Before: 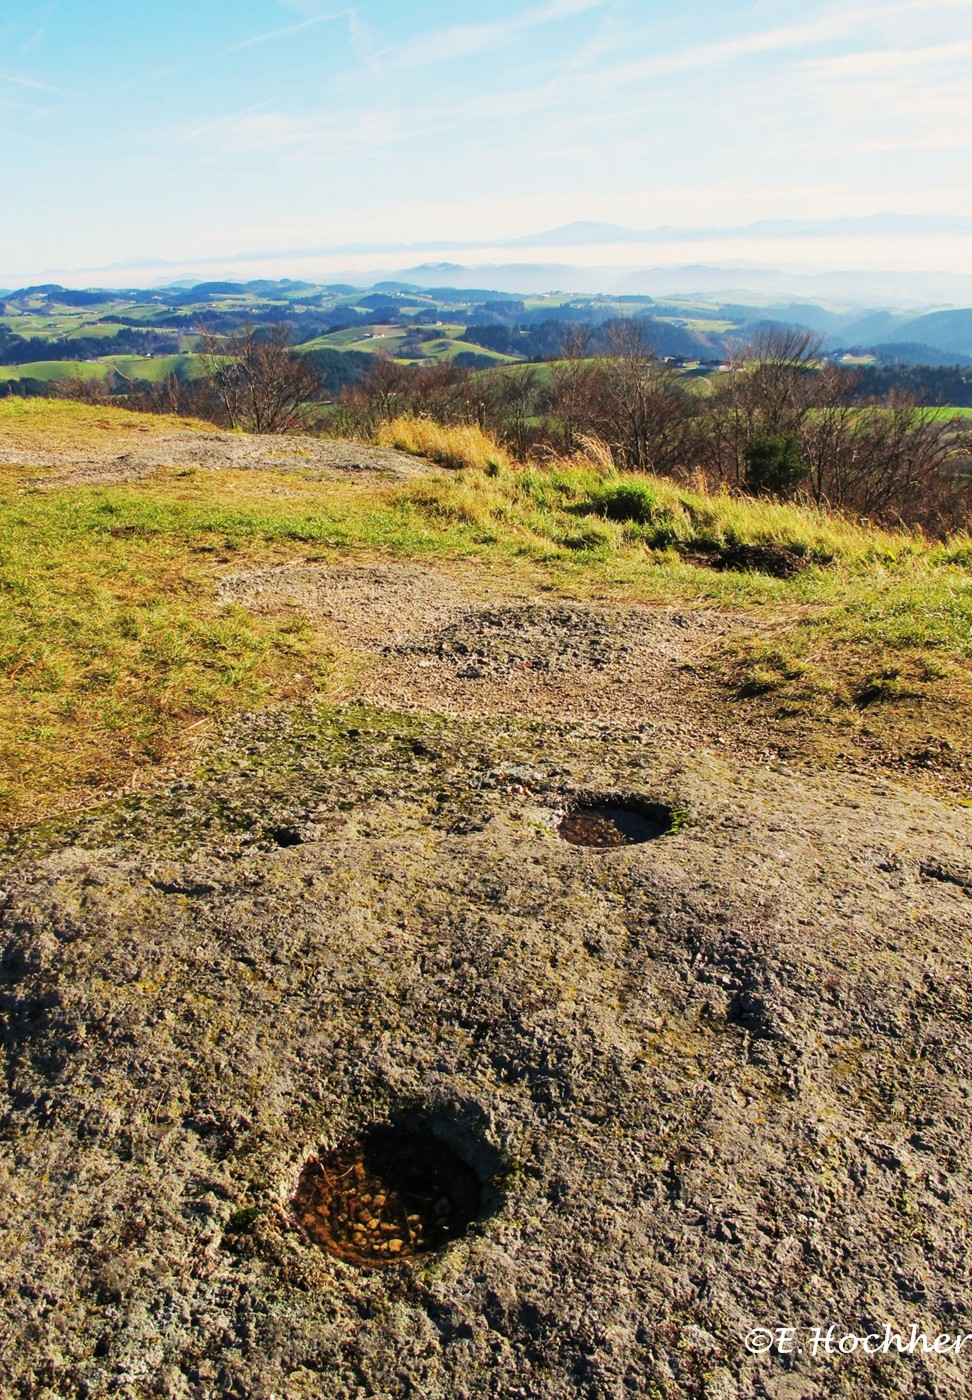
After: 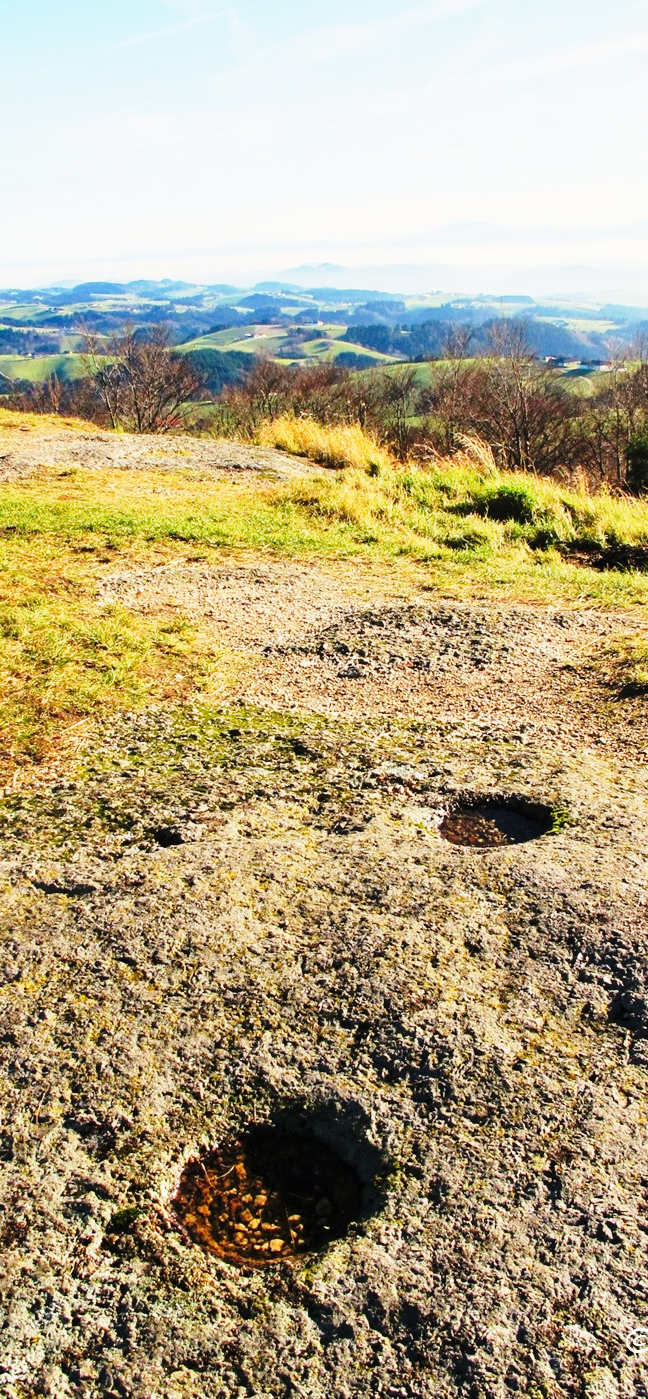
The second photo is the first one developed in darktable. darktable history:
base curve: curves: ch0 [(0, 0) (0.028, 0.03) (0.121, 0.232) (0.46, 0.748) (0.859, 0.968) (1, 1)], preserve colors none
crop and rotate: left 12.433%, right 20.804%
